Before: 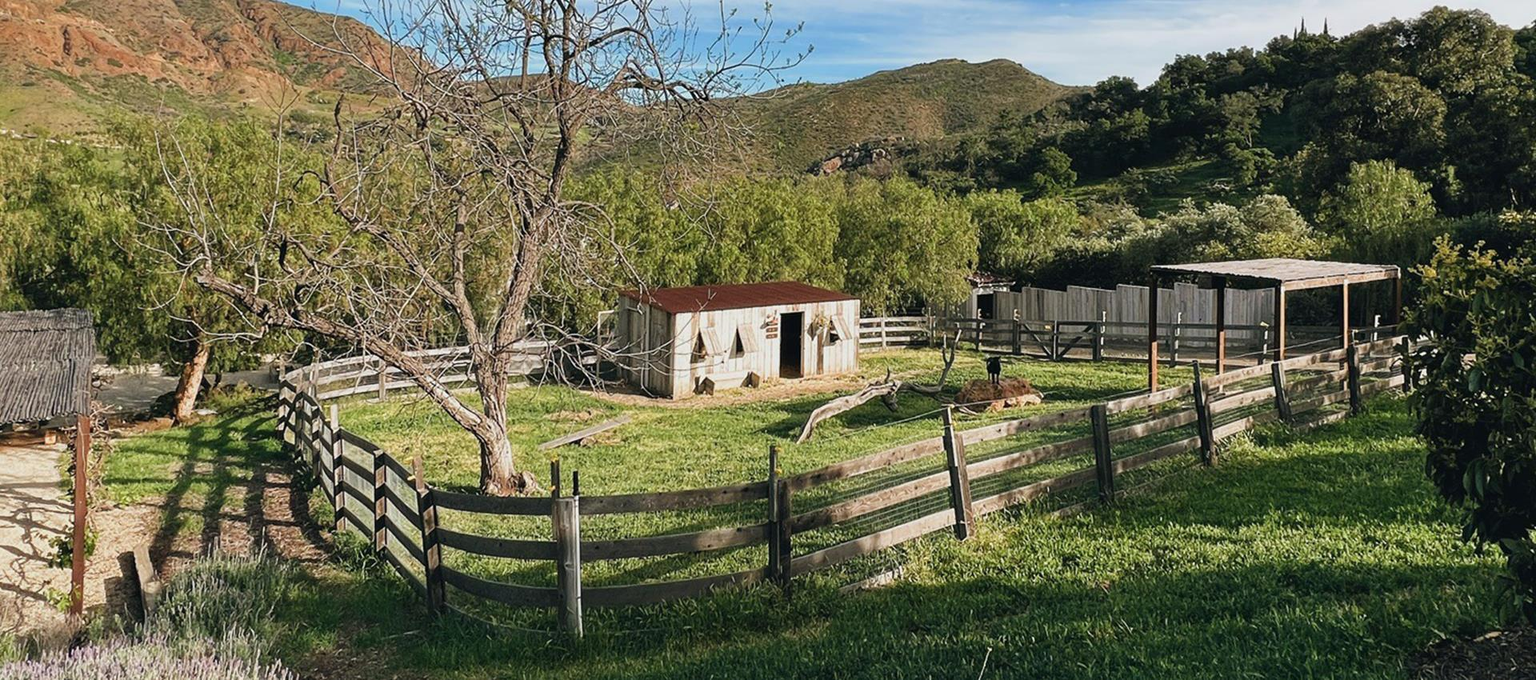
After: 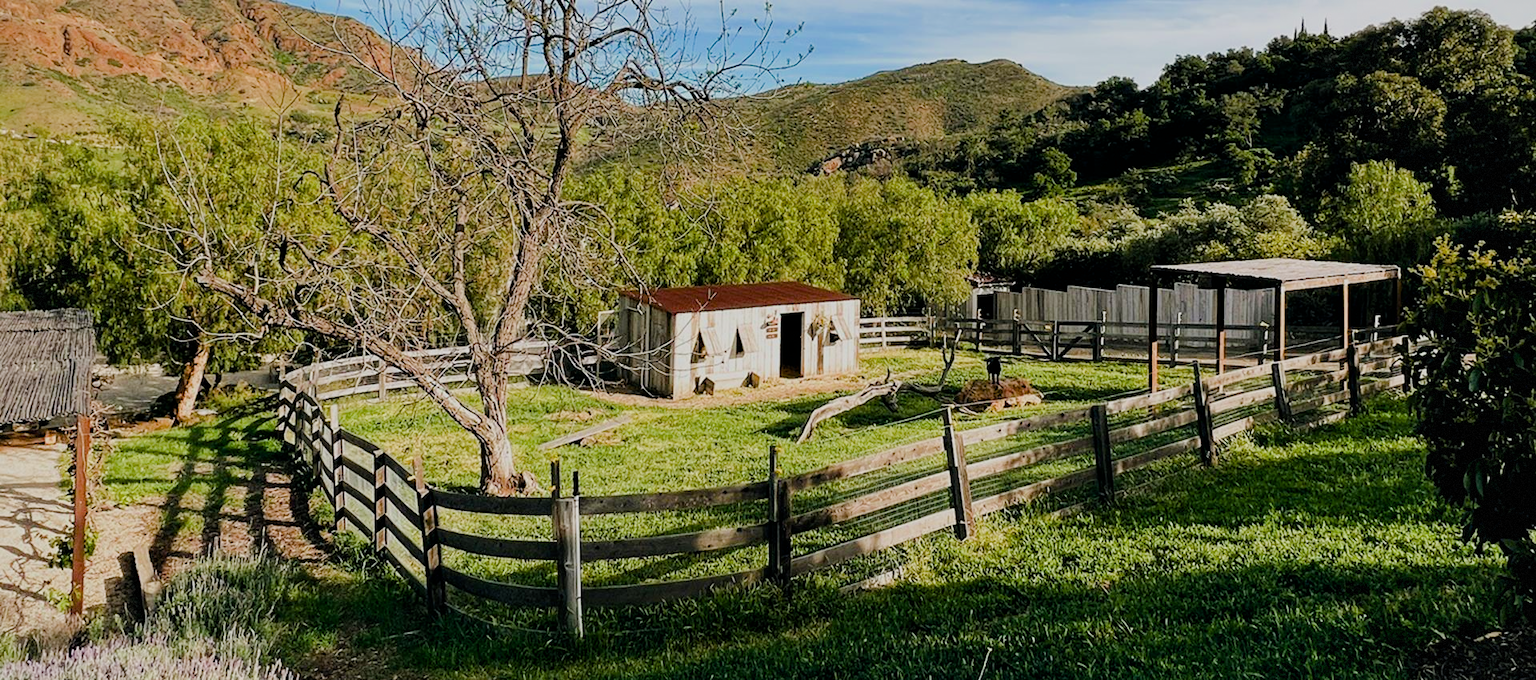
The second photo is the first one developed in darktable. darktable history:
color balance rgb: global offset › luminance -0.51%, perceptual saturation grading › global saturation 27.53%, perceptual saturation grading › highlights -25%, perceptual saturation grading › shadows 25%, perceptual brilliance grading › highlights 6.62%, perceptual brilliance grading › mid-tones 17.07%, perceptual brilliance grading › shadows -5.23%
exposure: compensate highlight preservation false
filmic rgb: black relative exposure -7.65 EV, white relative exposure 4.56 EV, hardness 3.61
vignetting: fall-off start 85%, fall-off radius 80%, brightness -0.182, saturation -0.3, width/height ratio 1.219, dithering 8-bit output, unbound false
